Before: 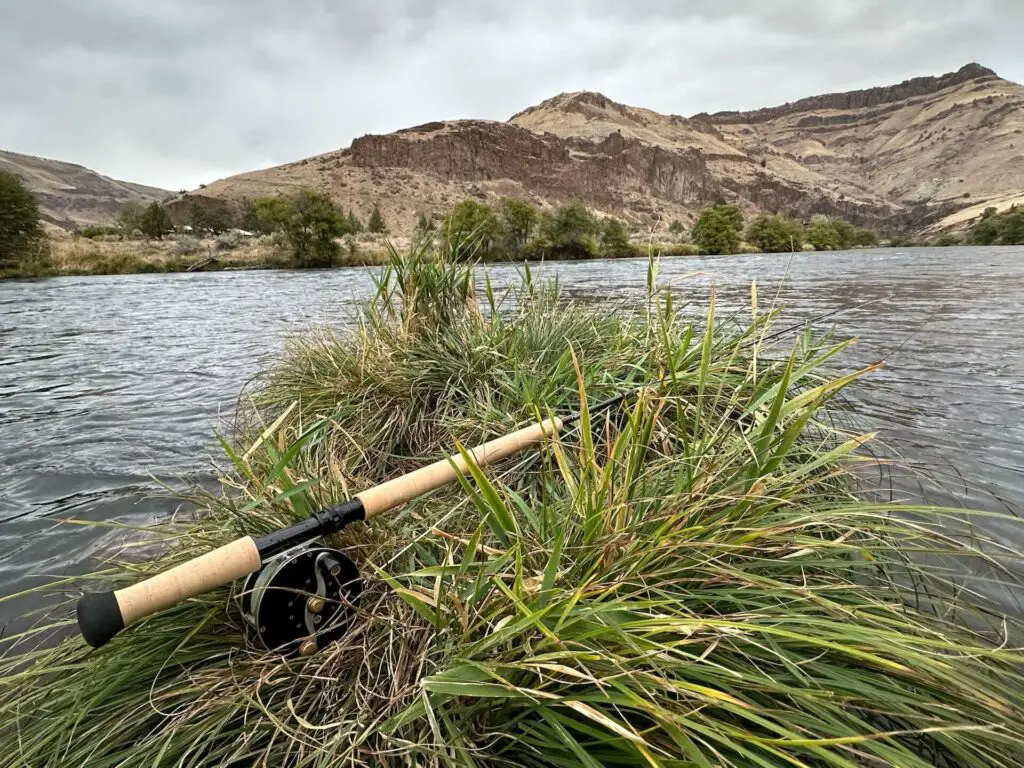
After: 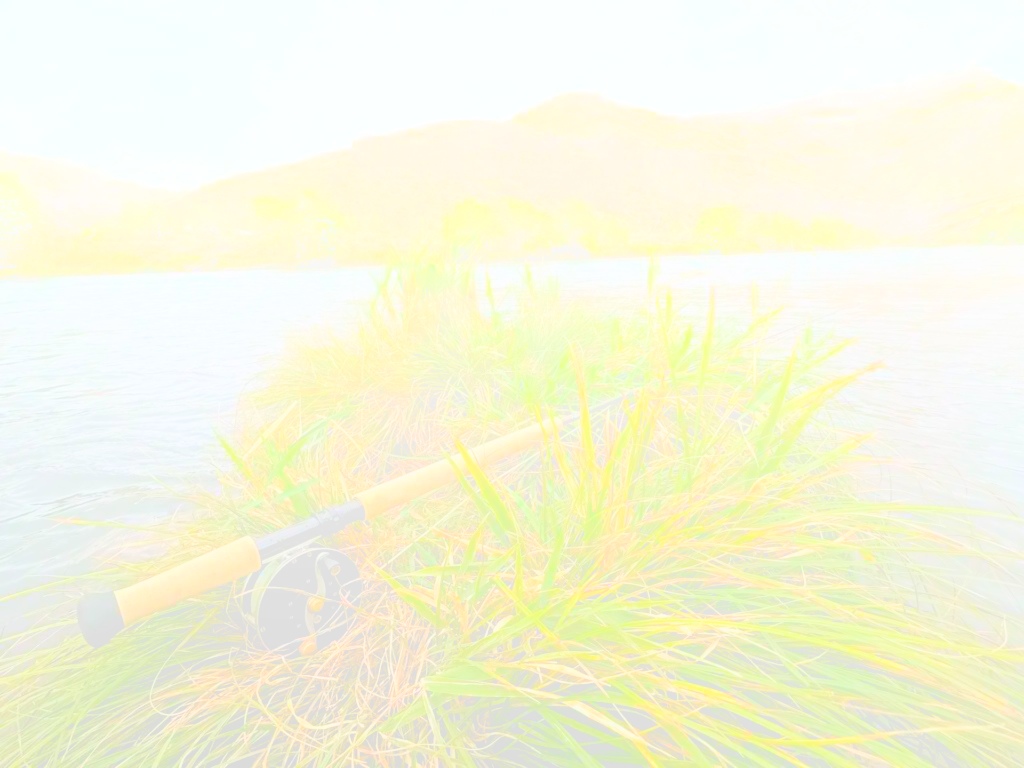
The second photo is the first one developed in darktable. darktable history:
filmic rgb: middle gray luminance 18.42%, black relative exposure -9 EV, white relative exposure 3.75 EV, threshold 6 EV, target black luminance 0%, hardness 4.85, latitude 67.35%, contrast 0.955, highlights saturation mix 20%, shadows ↔ highlights balance 21.36%, add noise in highlights 0, preserve chrominance luminance Y, color science v3 (2019), use custom middle-gray values true, iterations of high-quality reconstruction 0, contrast in highlights soft, enable highlight reconstruction true
bloom: size 85%, threshold 5%, strength 85%
